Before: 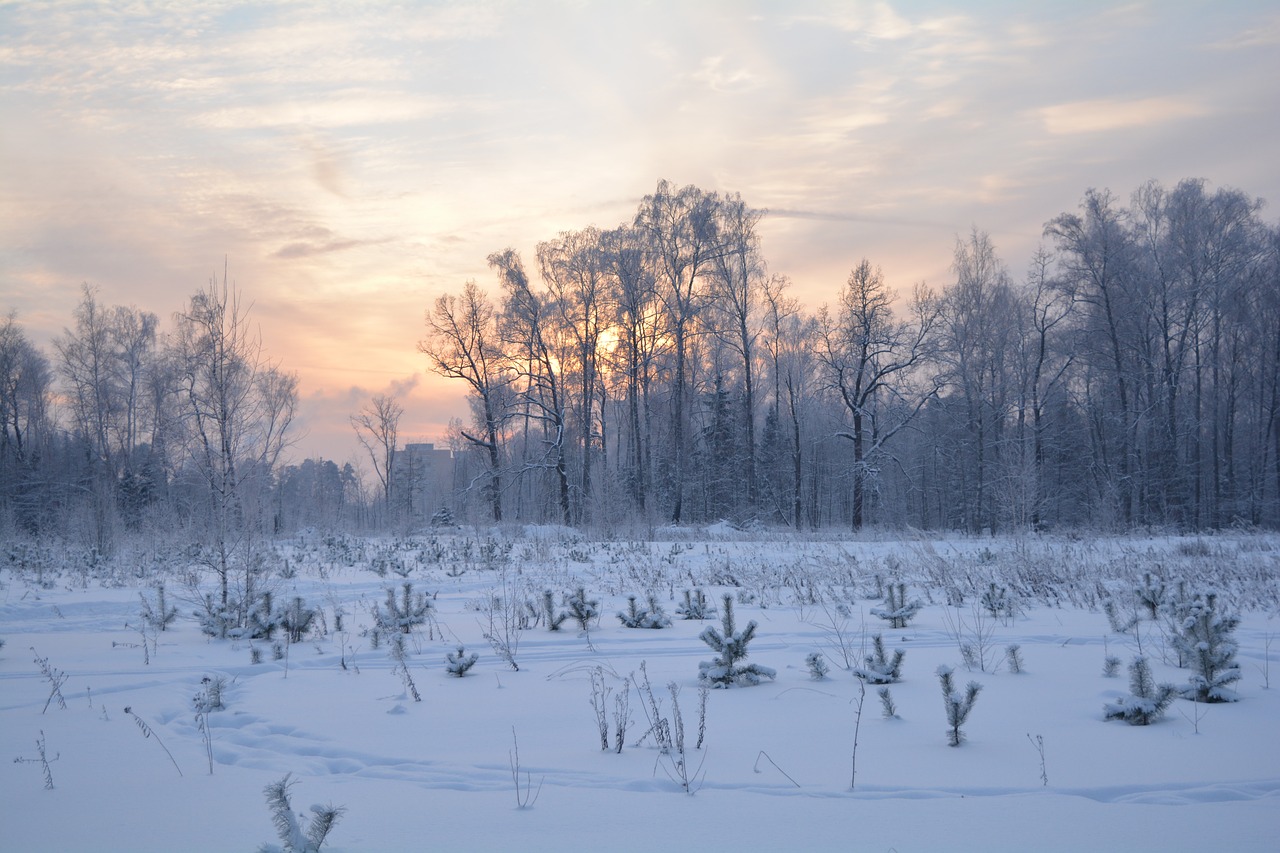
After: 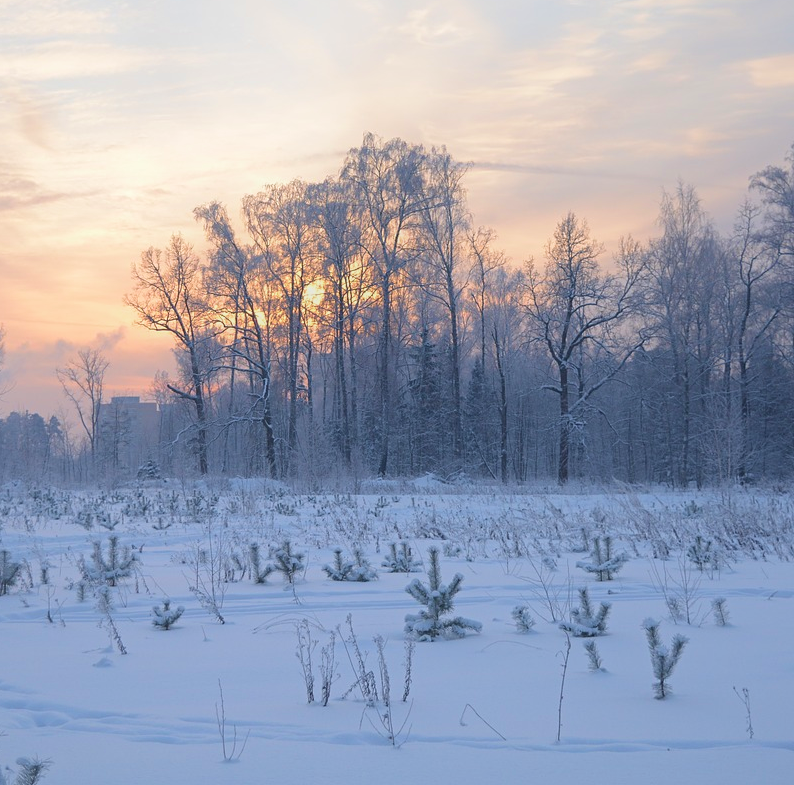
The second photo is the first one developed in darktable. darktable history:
crop and rotate: left 22.991%, top 5.637%, right 14.907%, bottom 2.289%
velvia: on, module defaults
contrast equalizer: y [[0.439, 0.44, 0.442, 0.457, 0.493, 0.498], [0.5 ×6], [0.5 ×6], [0 ×6], [0 ×6]]
